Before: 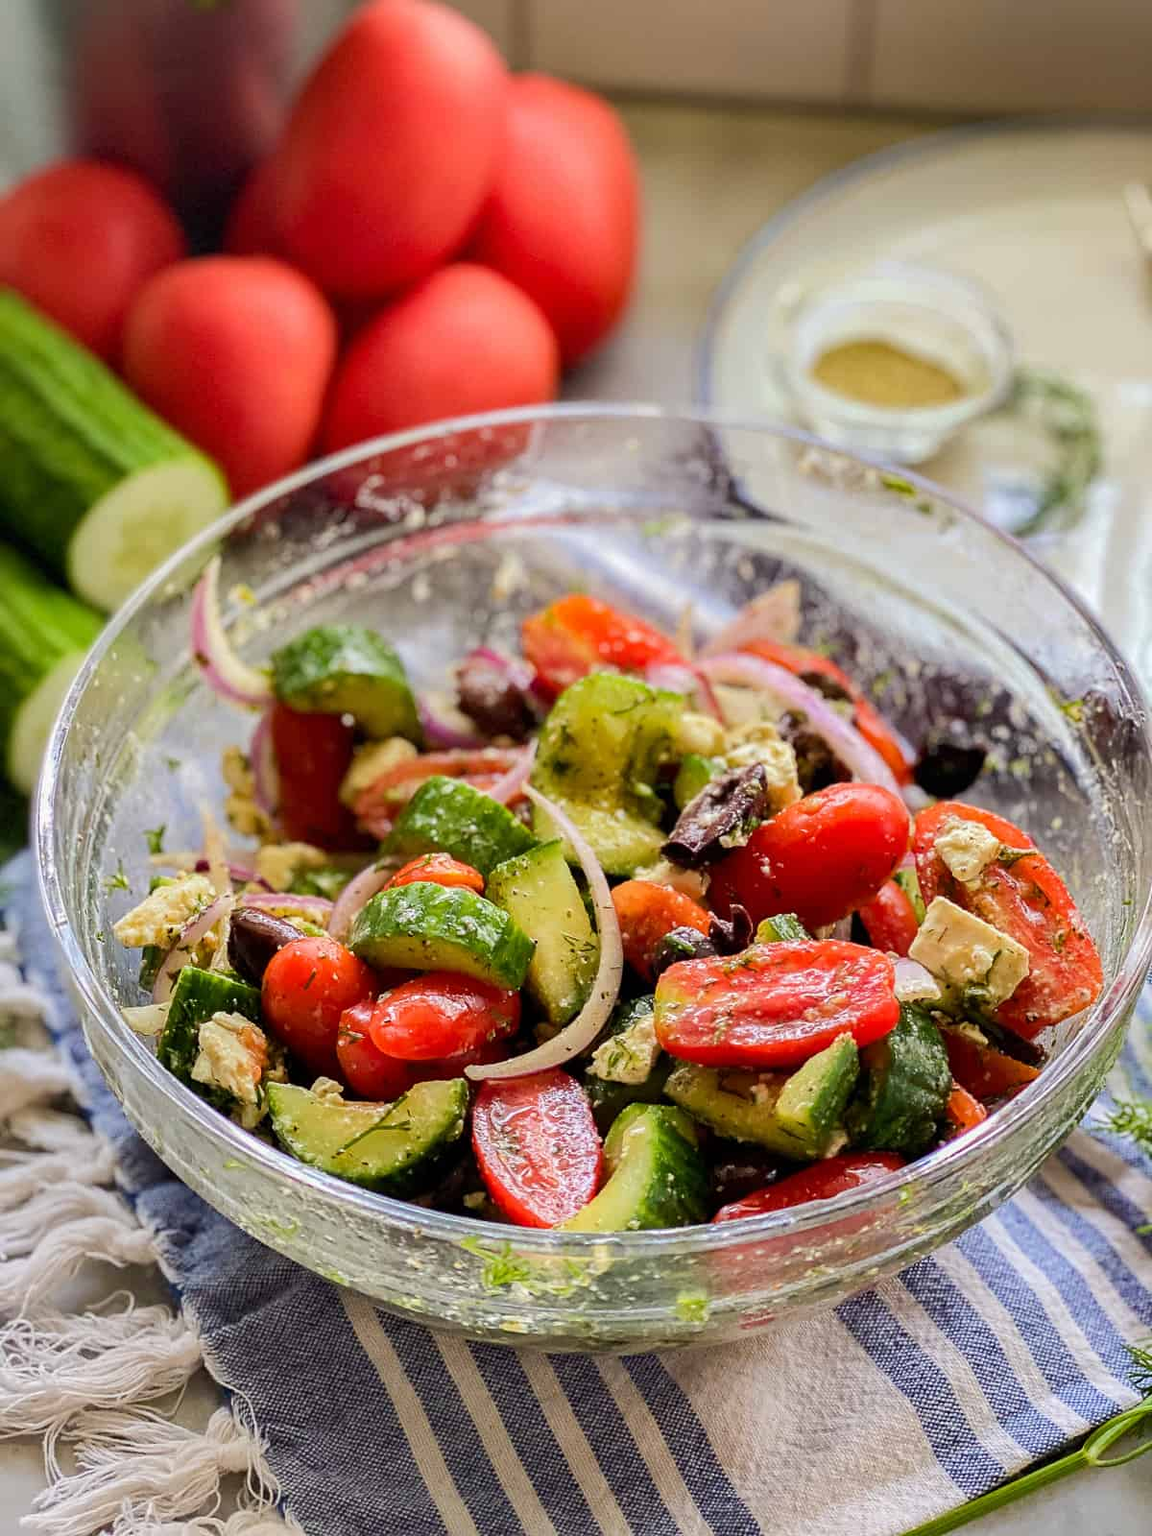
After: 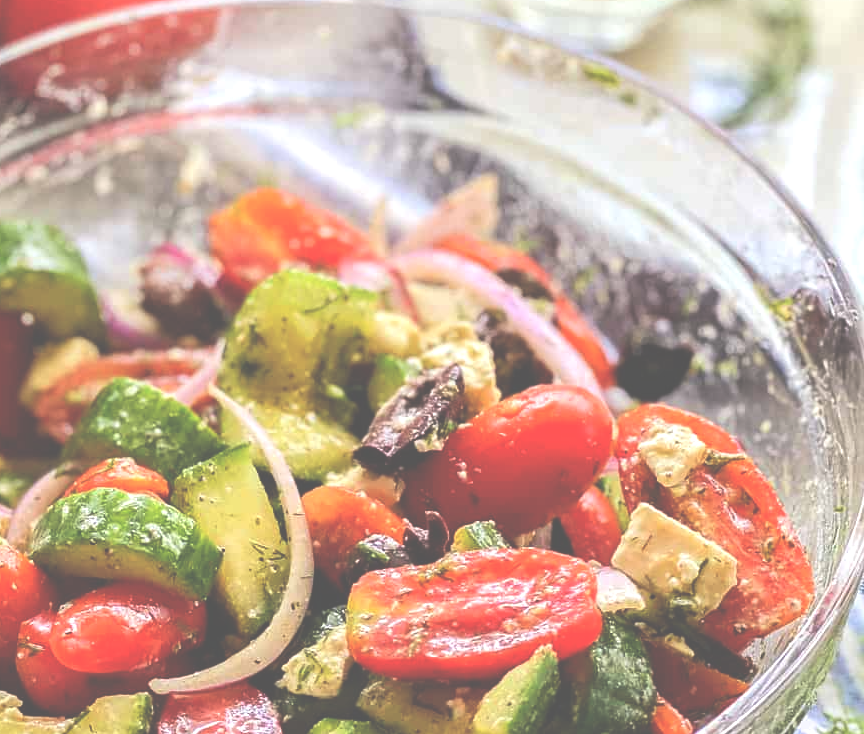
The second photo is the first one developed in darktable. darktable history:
exposure: black level correction -0.071, exposure 0.5 EV, compensate highlight preservation false
crop and rotate: left 27.938%, top 27.046%, bottom 27.046%
